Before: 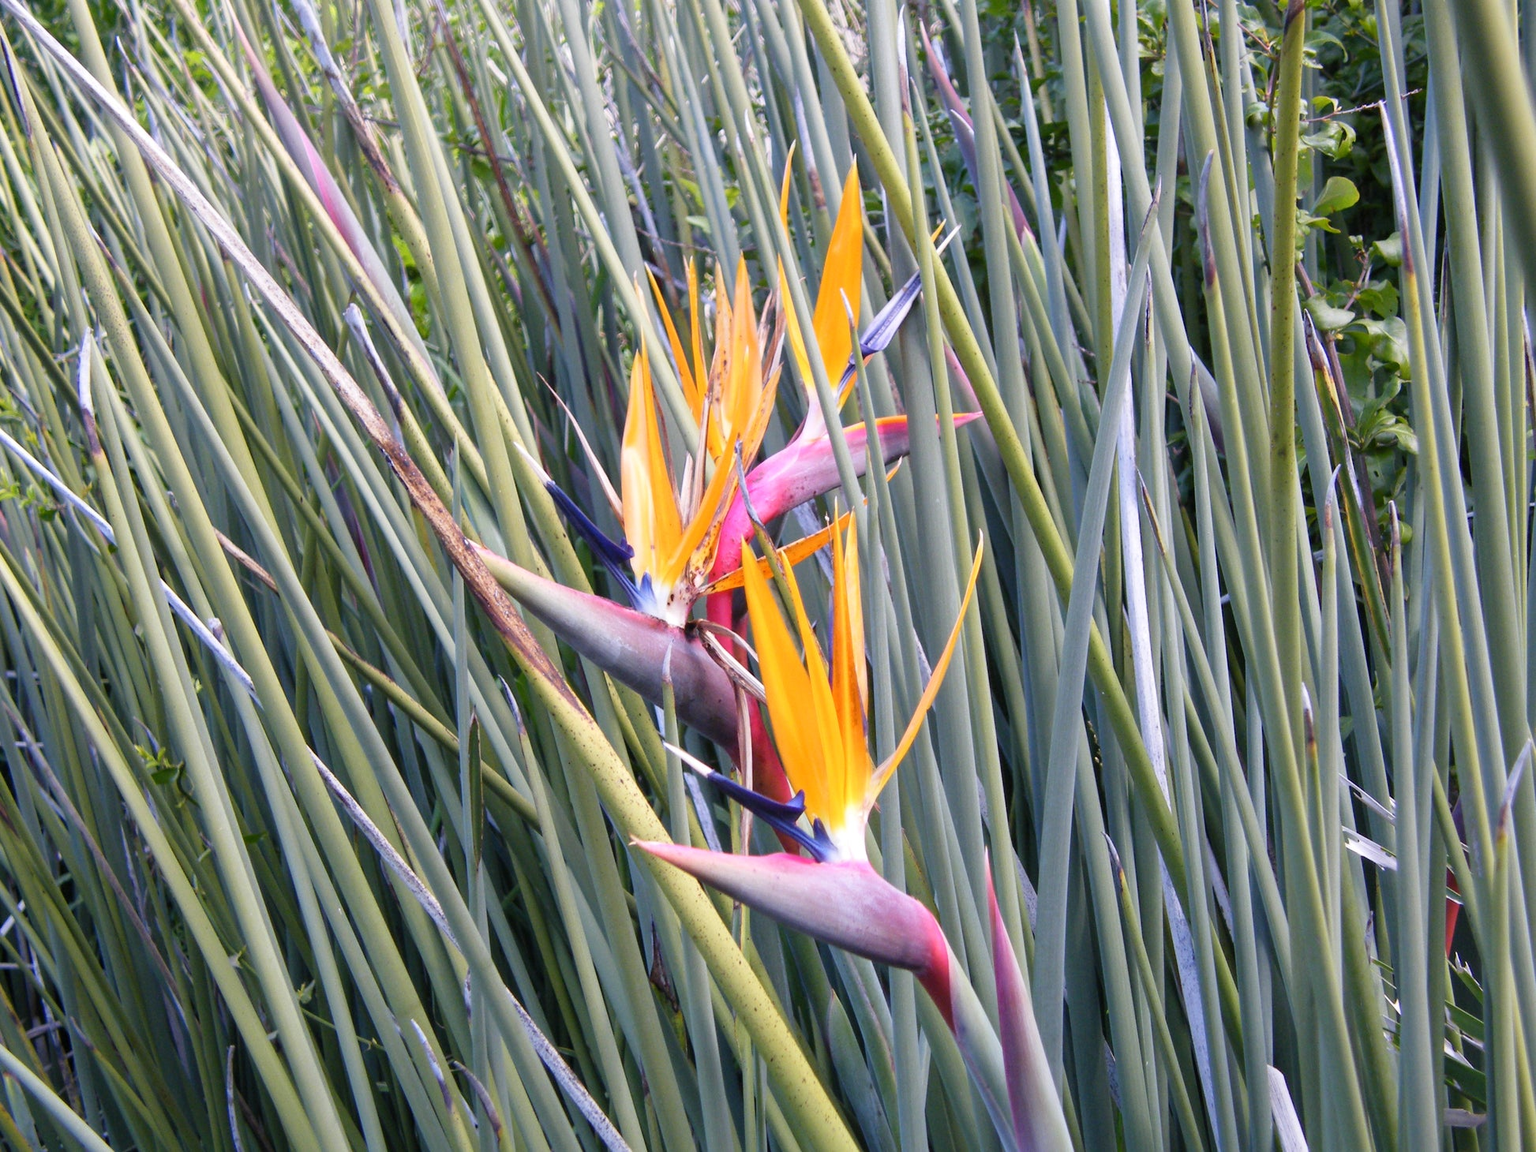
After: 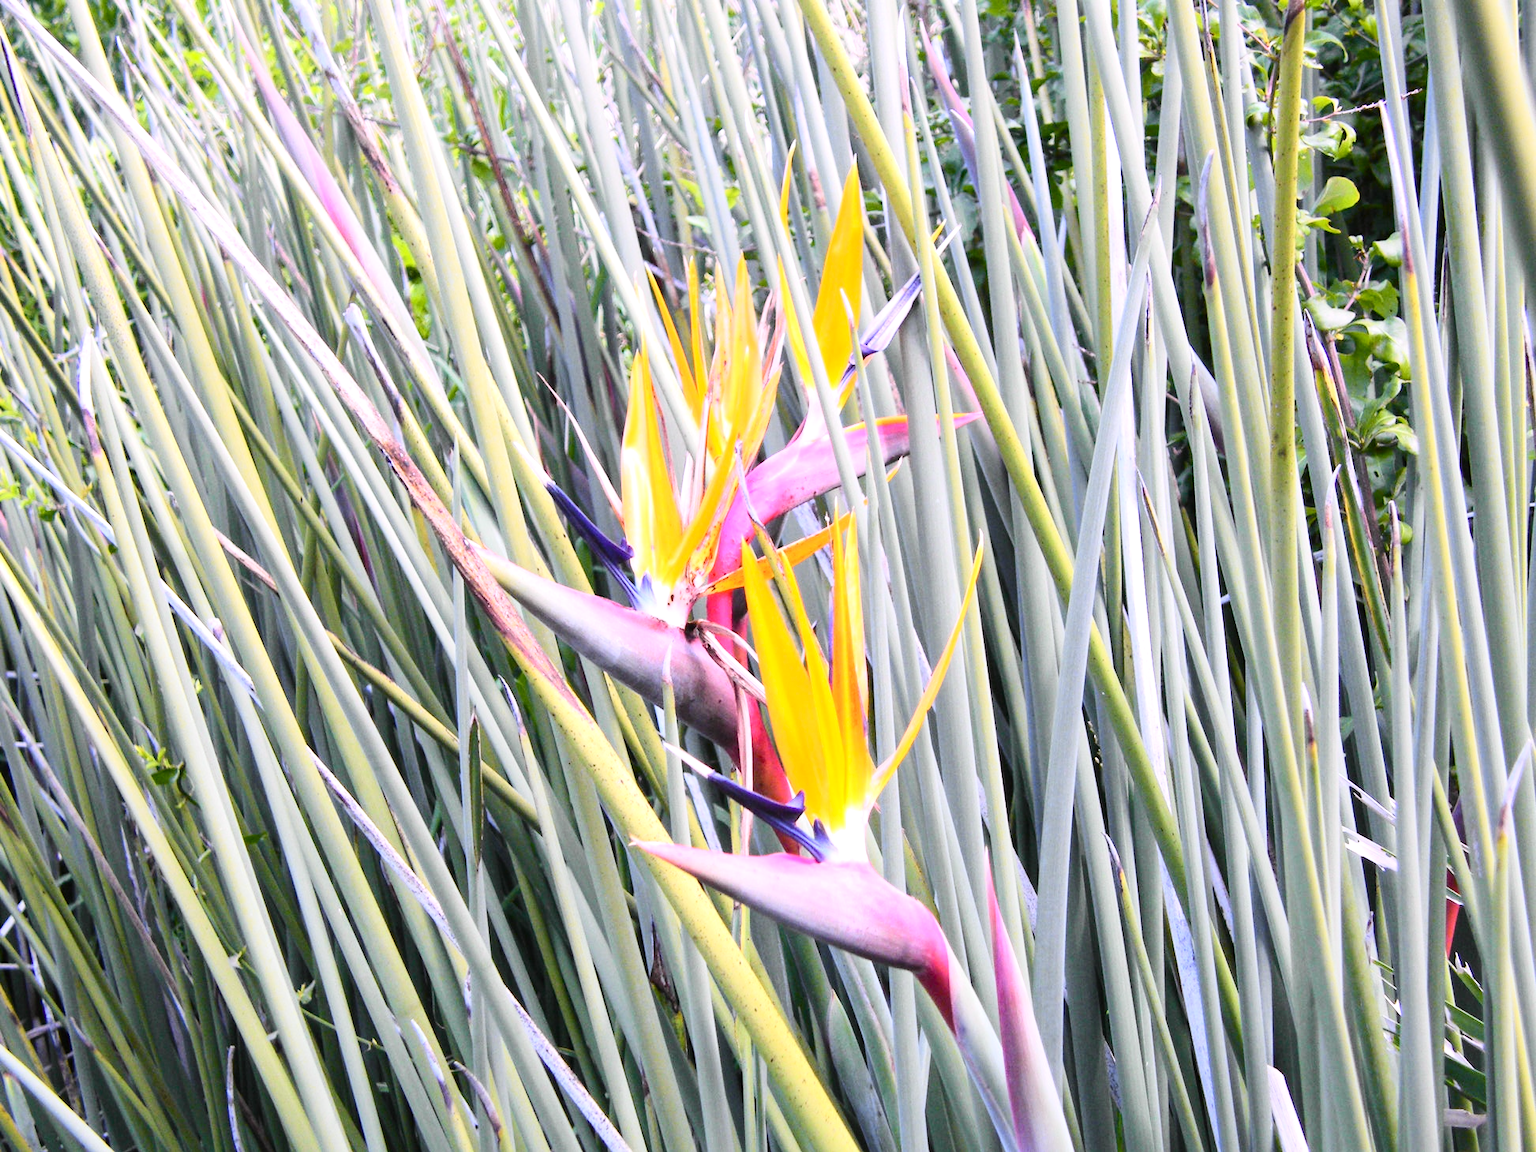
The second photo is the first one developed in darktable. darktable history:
exposure: exposure 0.6 EV, compensate highlight preservation false
tone curve: curves: ch0 [(0, 0.008) (0.107, 0.083) (0.283, 0.287) (0.429, 0.51) (0.607, 0.739) (0.789, 0.893) (0.998, 0.978)]; ch1 [(0, 0) (0.323, 0.339) (0.438, 0.427) (0.478, 0.484) (0.502, 0.502) (0.527, 0.525) (0.571, 0.579) (0.608, 0.629) (0.669, 0.704) (0.859, 0.899) (1, 1)]; ch2 [(0, 0) (0.33, 0.347) (0.421, 0.456) (0.473, 0.498) (0.502, 0.504) (0.522, 0.524) (0.549, 0.567) (0.593, 0.626) (0.676, 0.724) (1, 1)], color space Lab, independent channels, preserve colors none
white balance: red 1.004, blue 1.096
